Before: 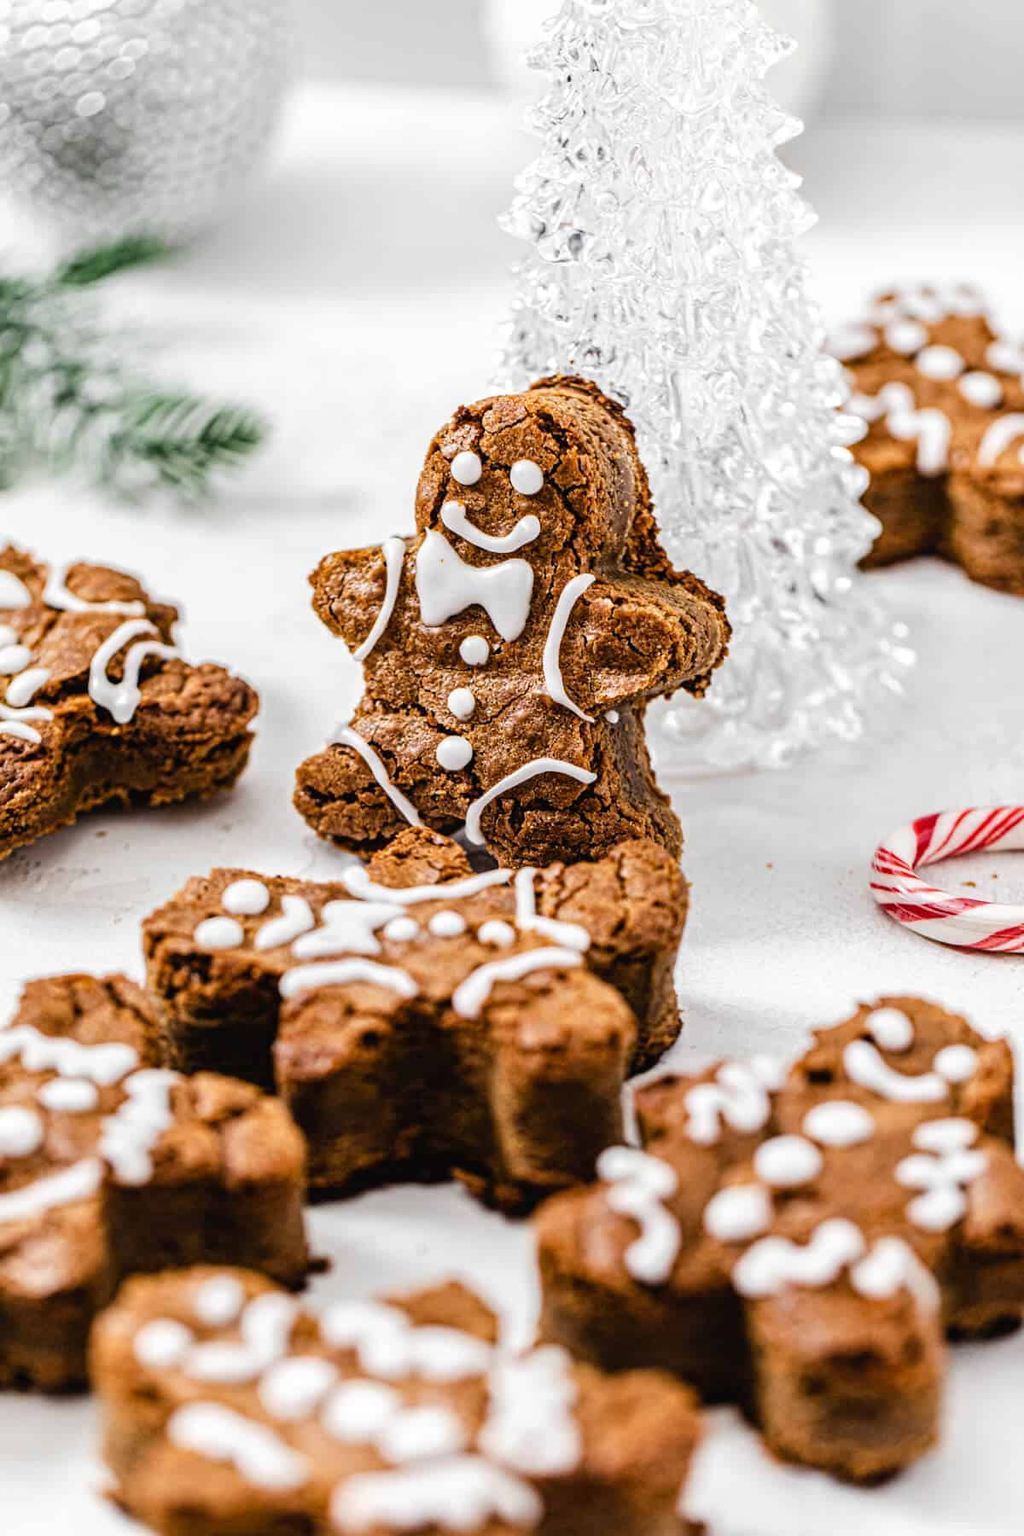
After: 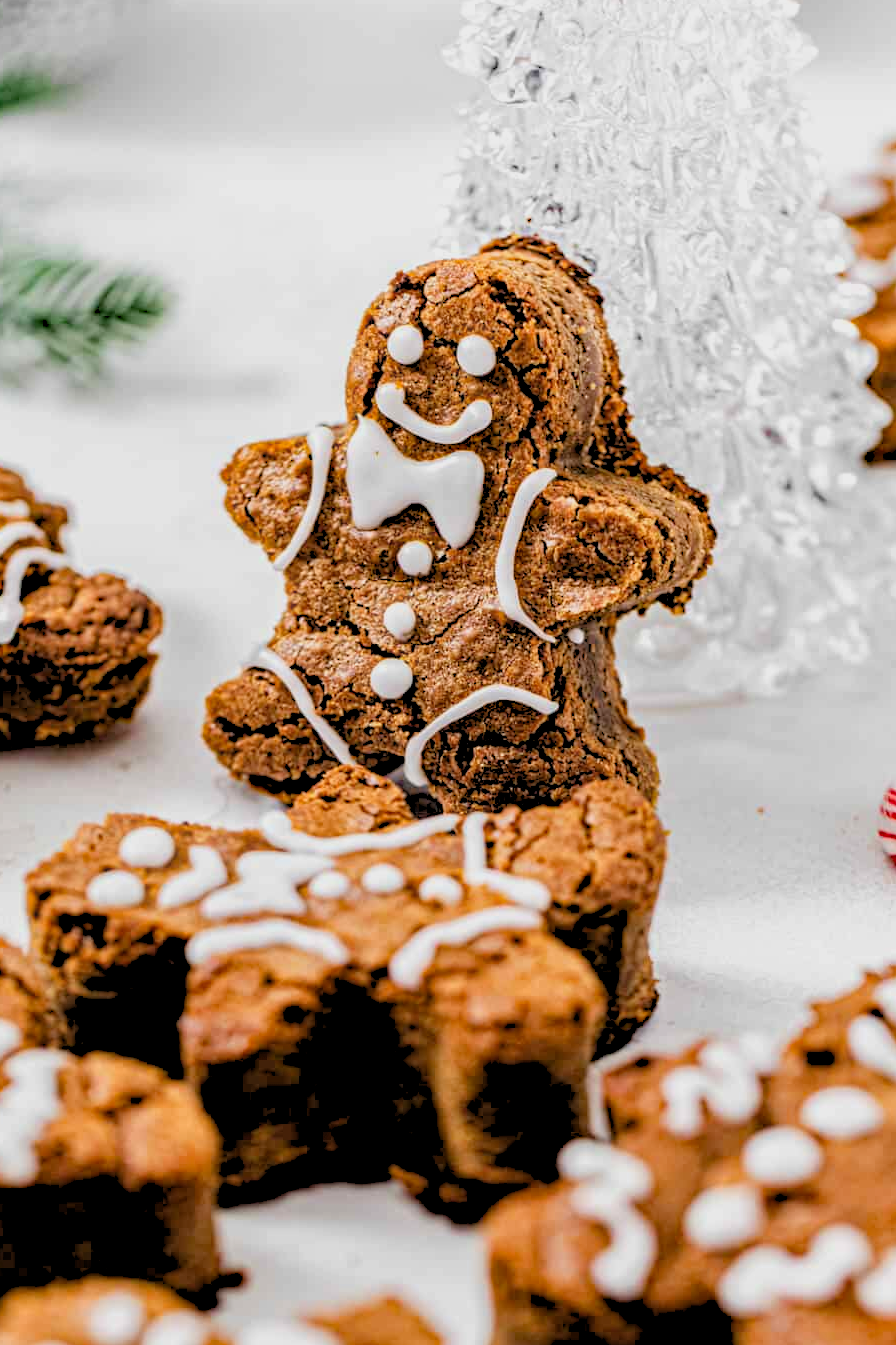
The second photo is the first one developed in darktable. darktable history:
rgb levels: preserve colors sum RGB, levels [[0.038, 0.433, 0.934], [0, 0.5, 1], [0, 0.5, 1]]
crop and rotate: left 11.831%, top 11.346%, right 13.429%, bottom 13.899%
haze removal: strength 0.29, distance 0.25, compatibility mode true, adaptive false
